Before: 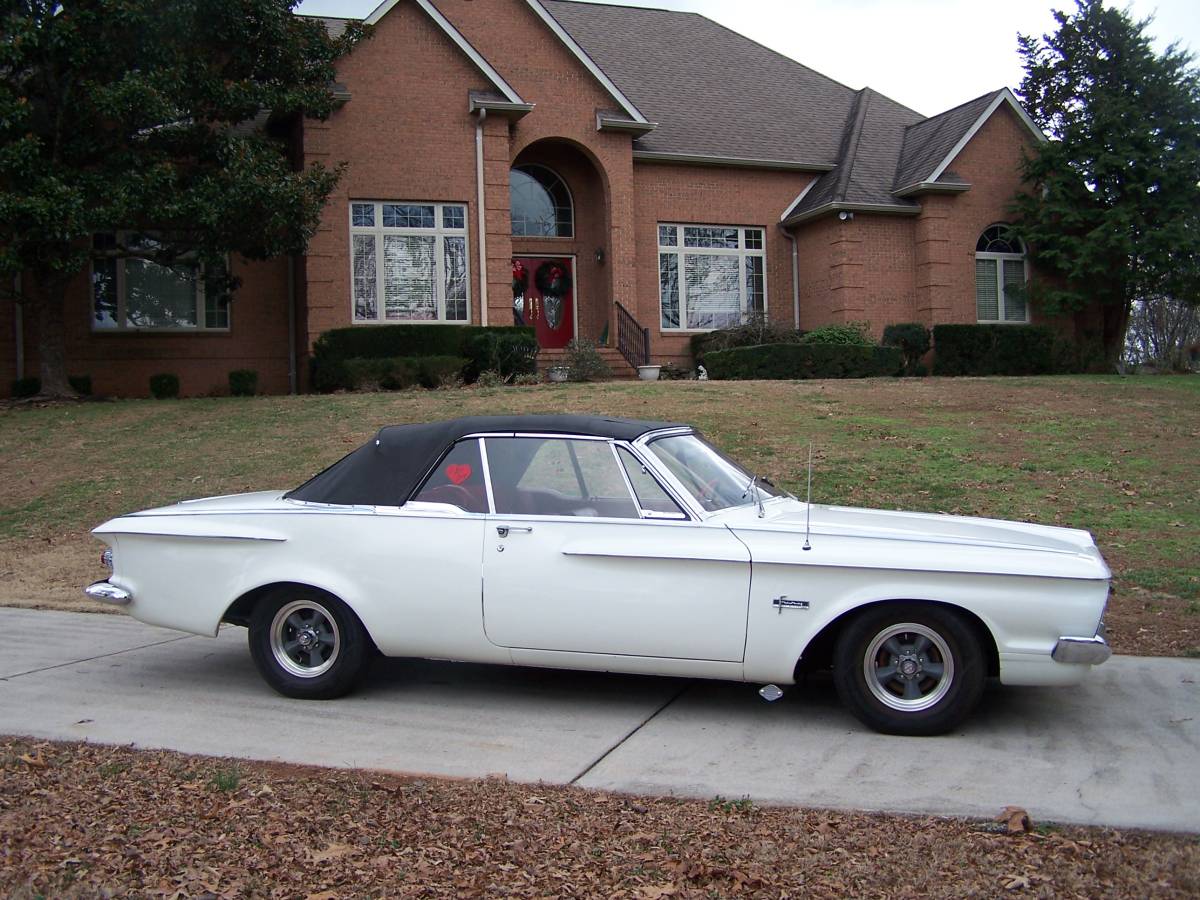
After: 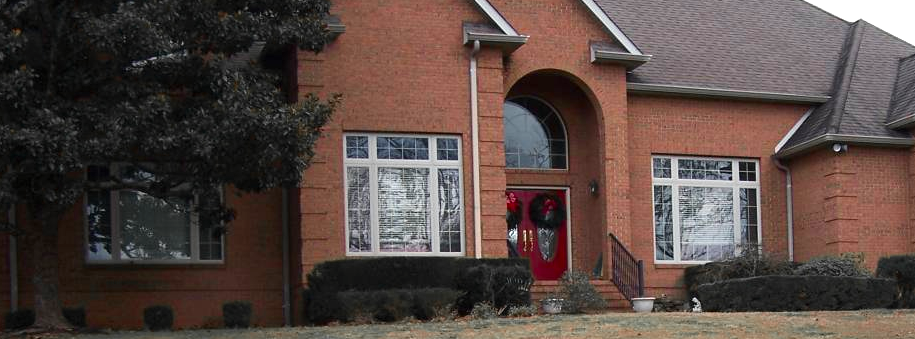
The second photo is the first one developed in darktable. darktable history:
crop: left 0.518%, top 7.649%, right 23.17%, bottom 54.582%
color zones: curves: ch1 [(0, 0.679) (0.143, 0.647) (0.286, 0.261) (0.378, -0.011) (0.571, 0.396) (0.714, 0.399) (0.857, 0.406) (1, 0.679)]
exposure: black level correction 0, exposure 0.499 EV, compensate exposure bias true, compensate highlight preservation false
